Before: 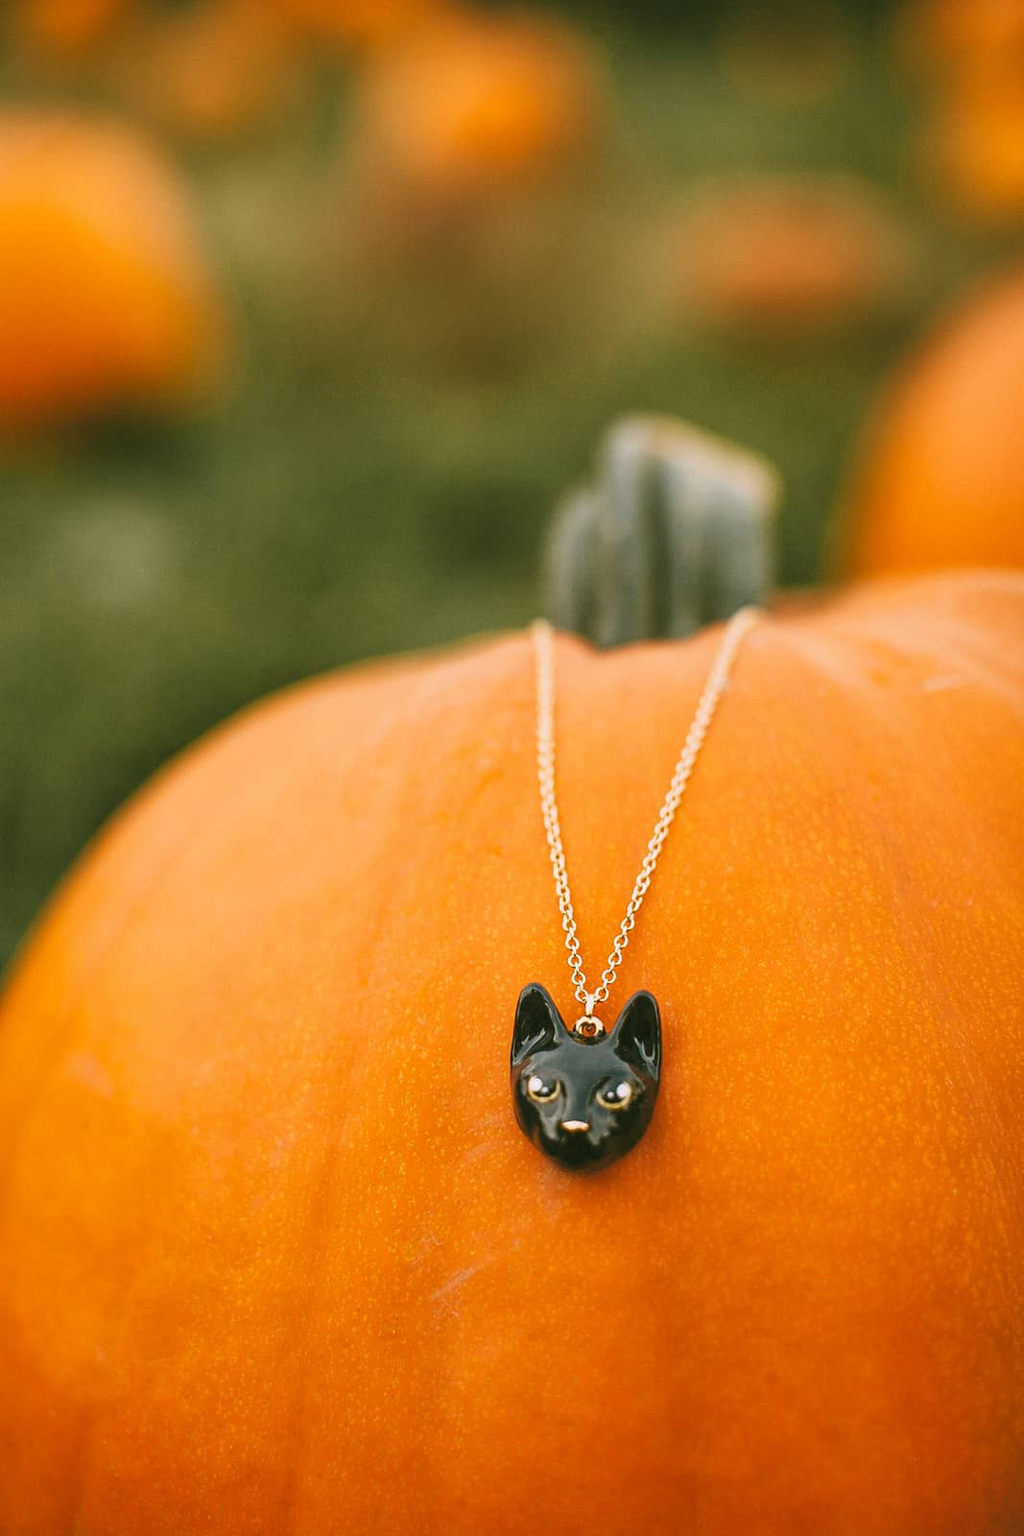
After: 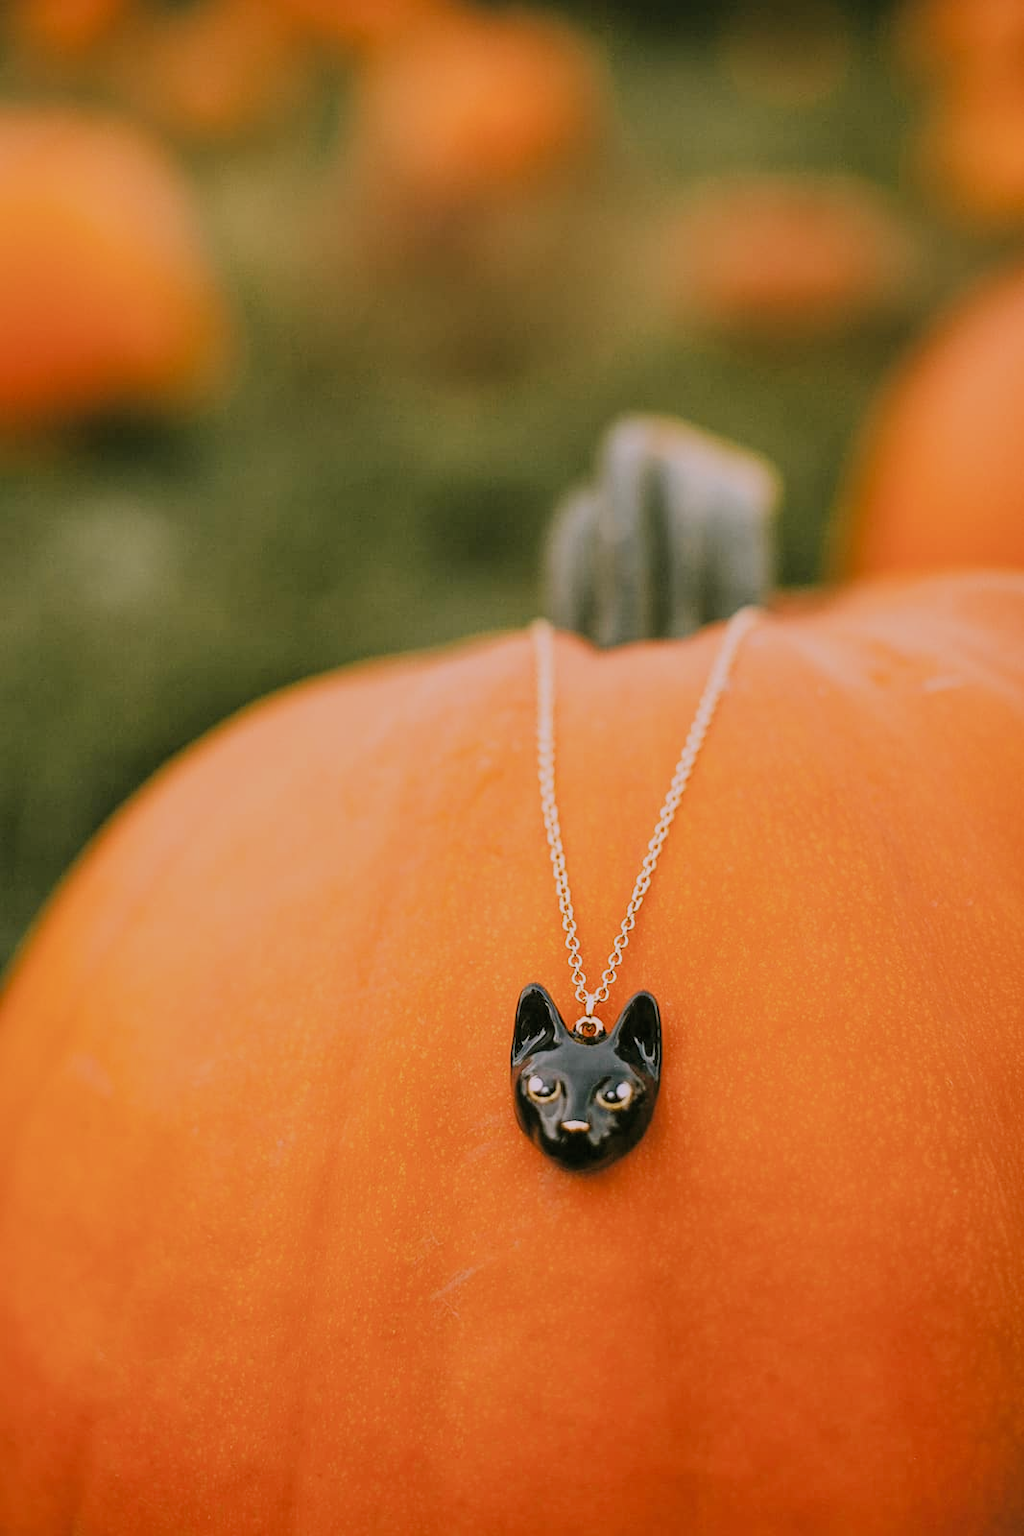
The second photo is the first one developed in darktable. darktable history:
white balance: red 1.05, blue 1.072
filmic rgb: black relative exposure -7.32 EV, white relative exposure 5.09 EV, hardness 3.2
